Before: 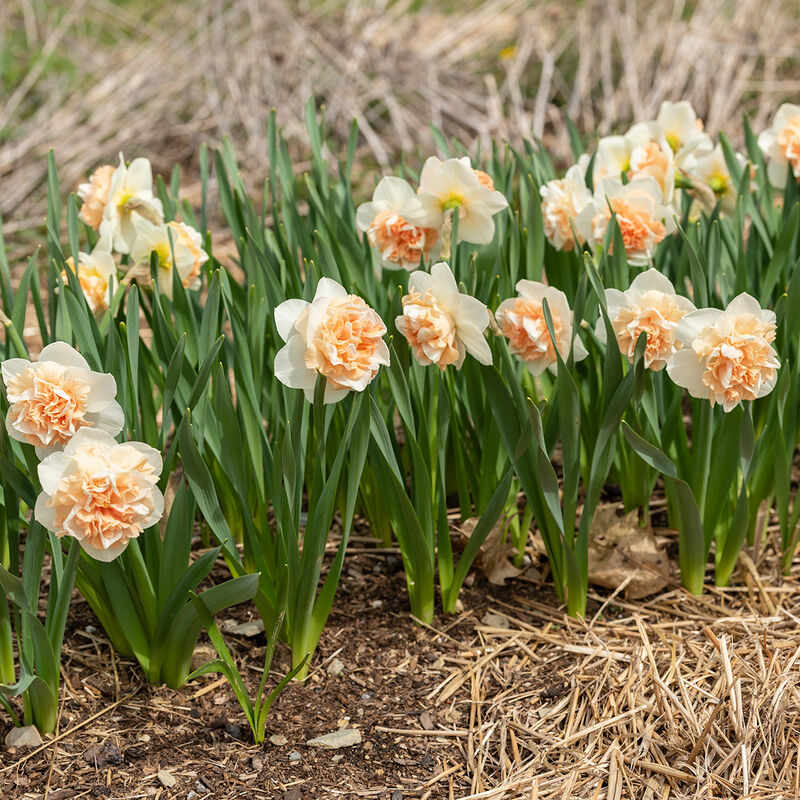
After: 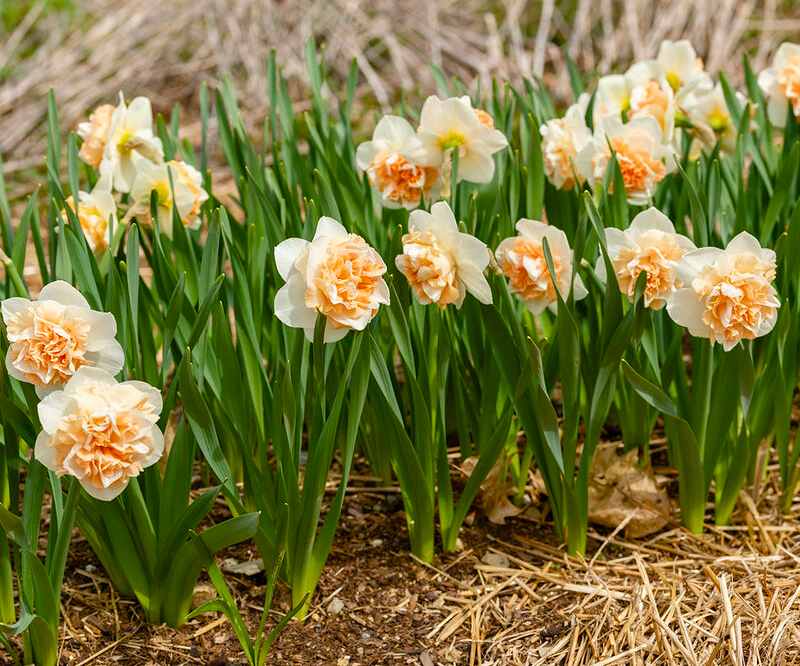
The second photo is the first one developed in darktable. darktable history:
crop: top 7.625%, bottom 8.027%
color balance rgb: perceptual saturation grading › global saturation 35%, perceptual saturation grading › highlights -25%, perceptual saturation grading › shadows 50%
